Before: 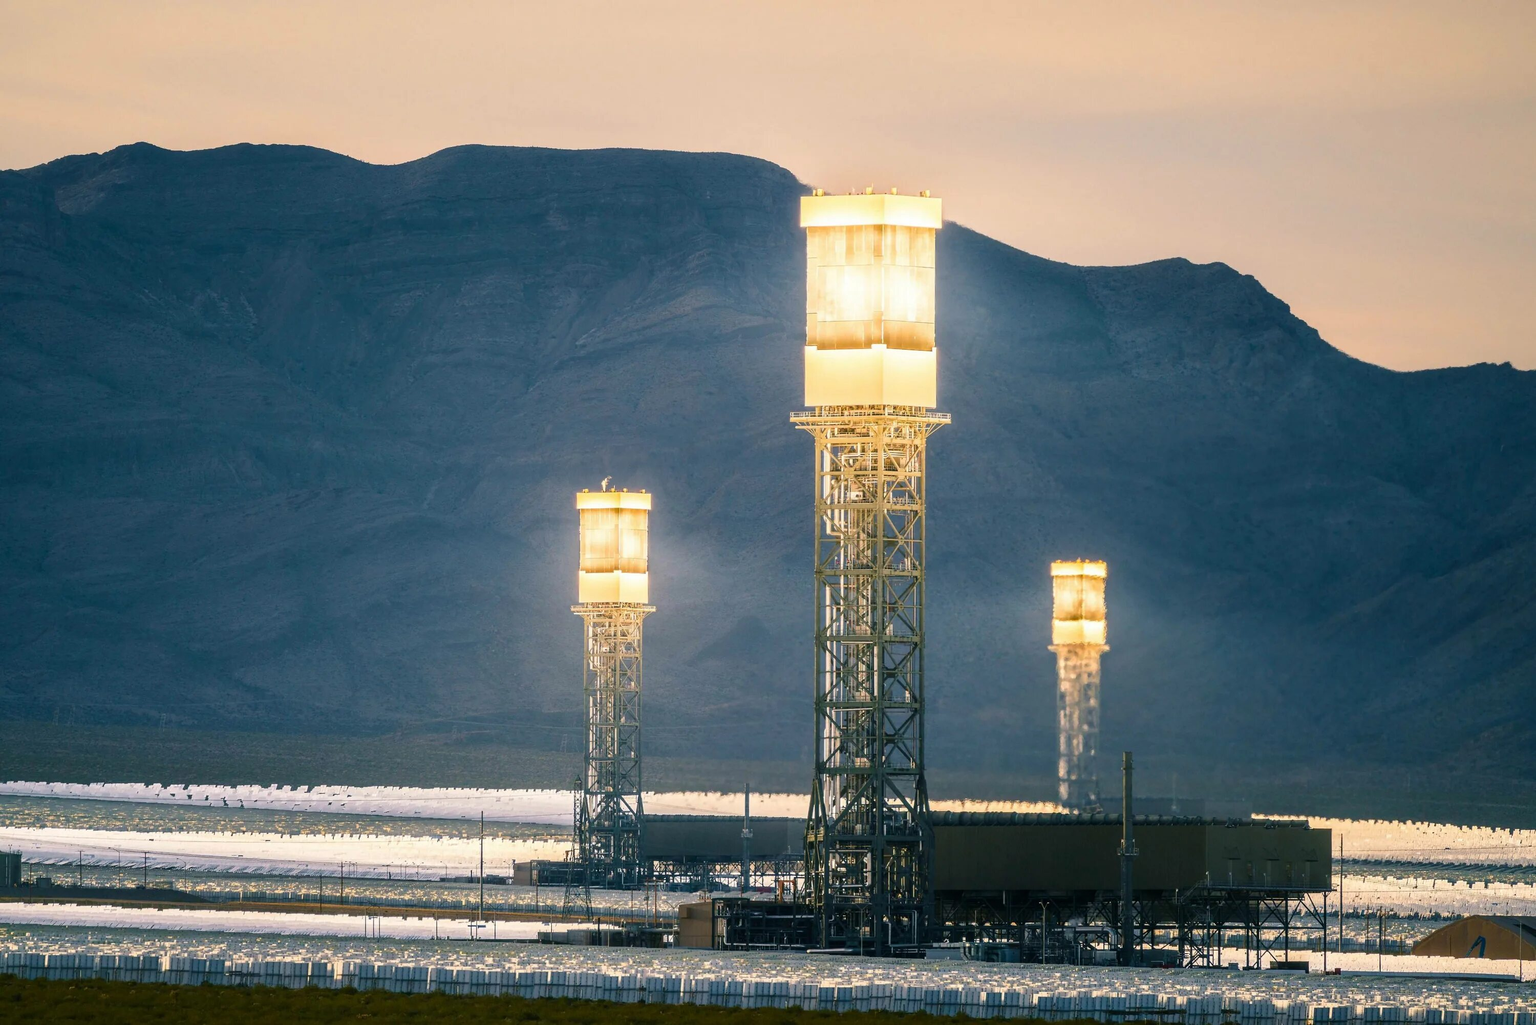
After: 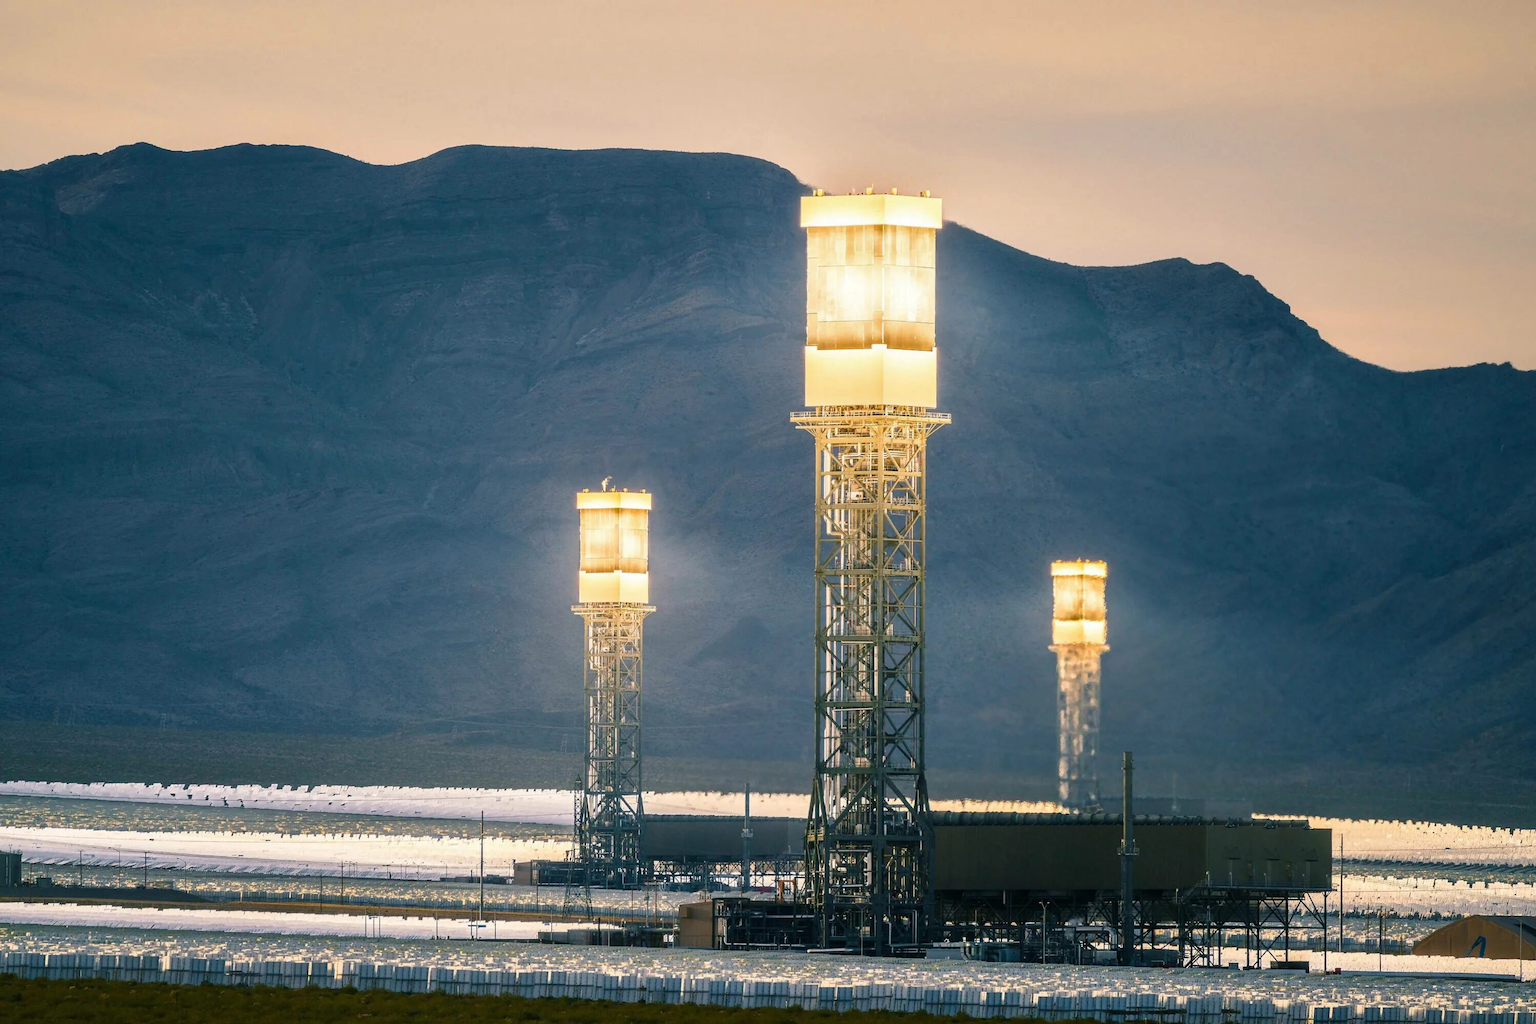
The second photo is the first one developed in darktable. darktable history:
shadows and highlights: shadows 20.98, highlights -36.61, soften with gaussian
